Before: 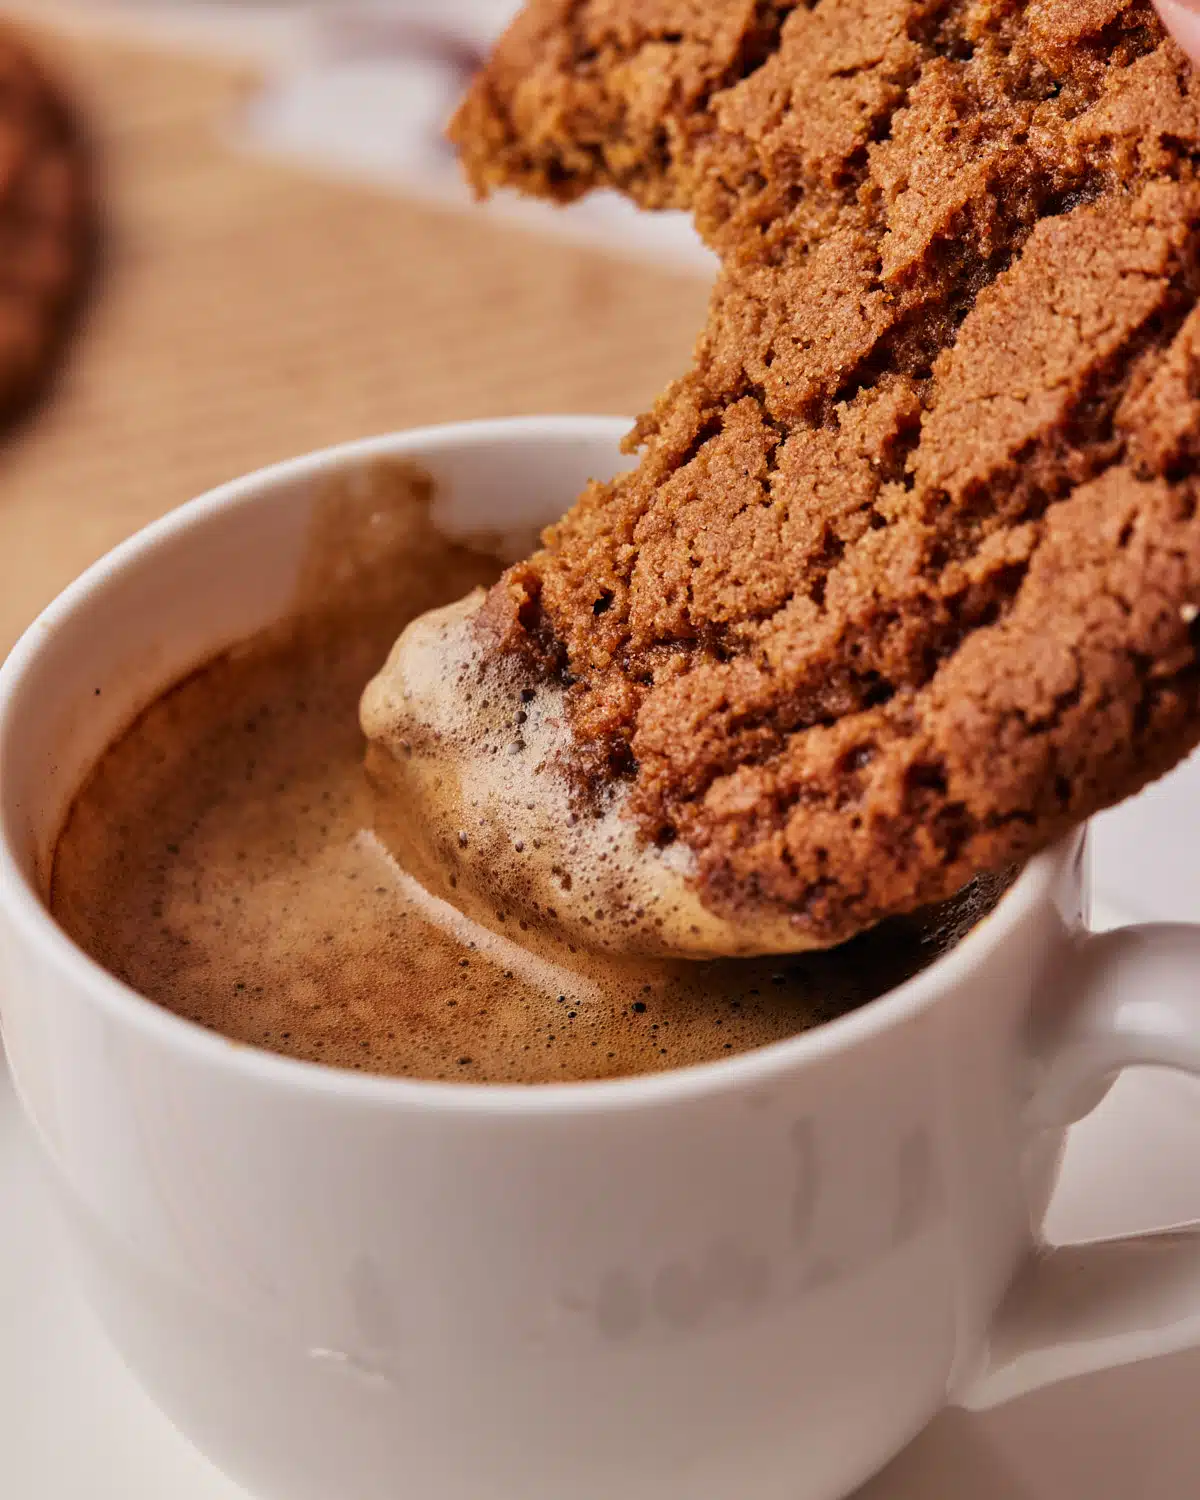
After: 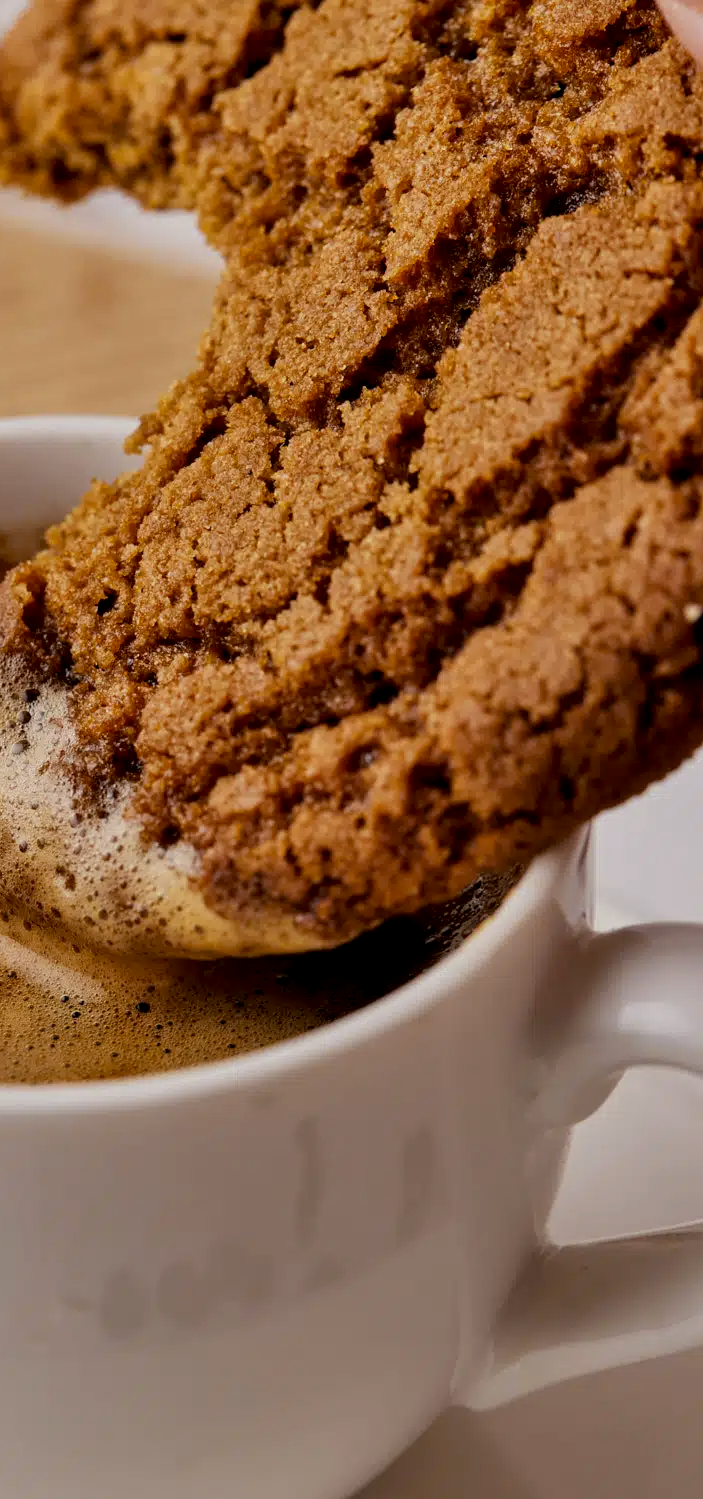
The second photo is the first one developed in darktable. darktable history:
exposure: black level correction 0.006, exposure -0.226 EV, compensate highlight preservation false
crop: left 41.402%
color contrast: green-magenta contrast 0.8, blue-yellow contrast 1.1, unbound 0
